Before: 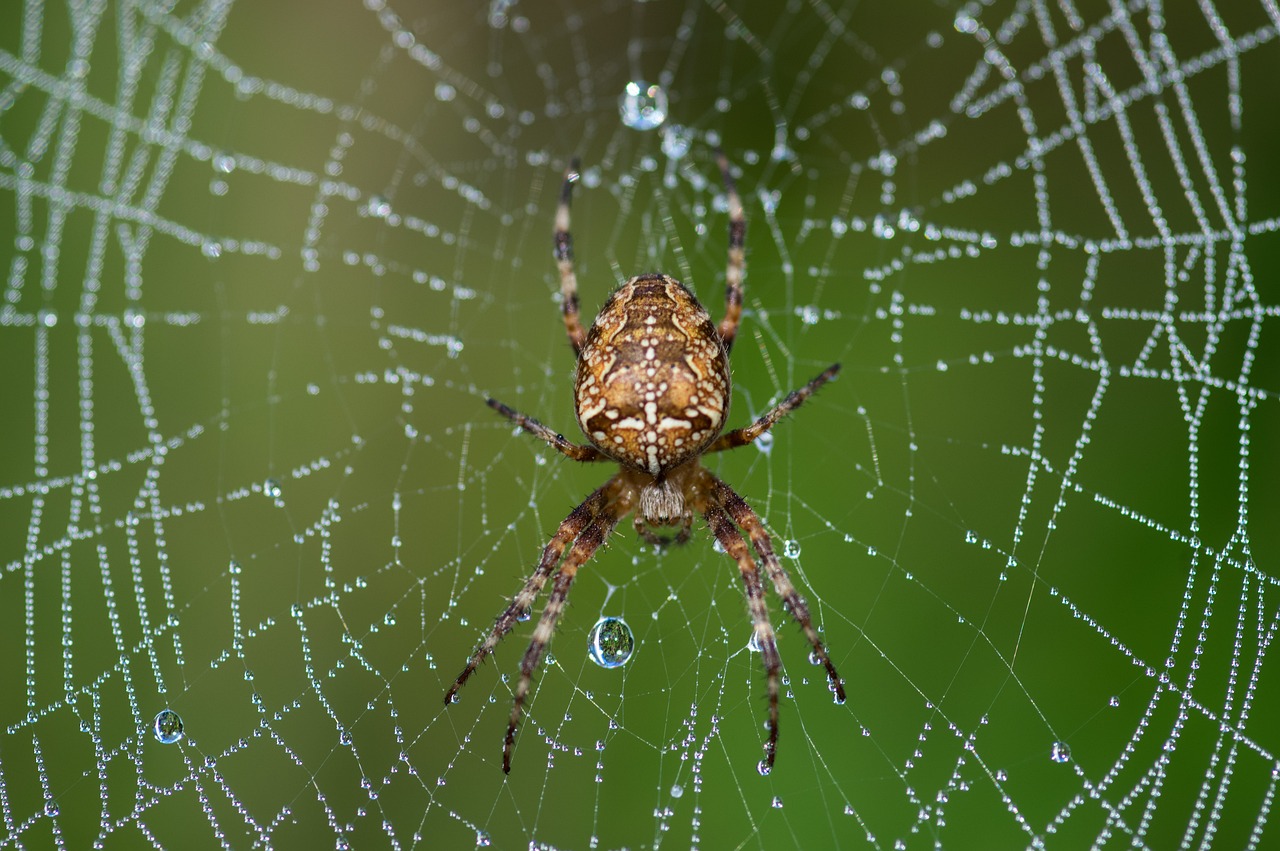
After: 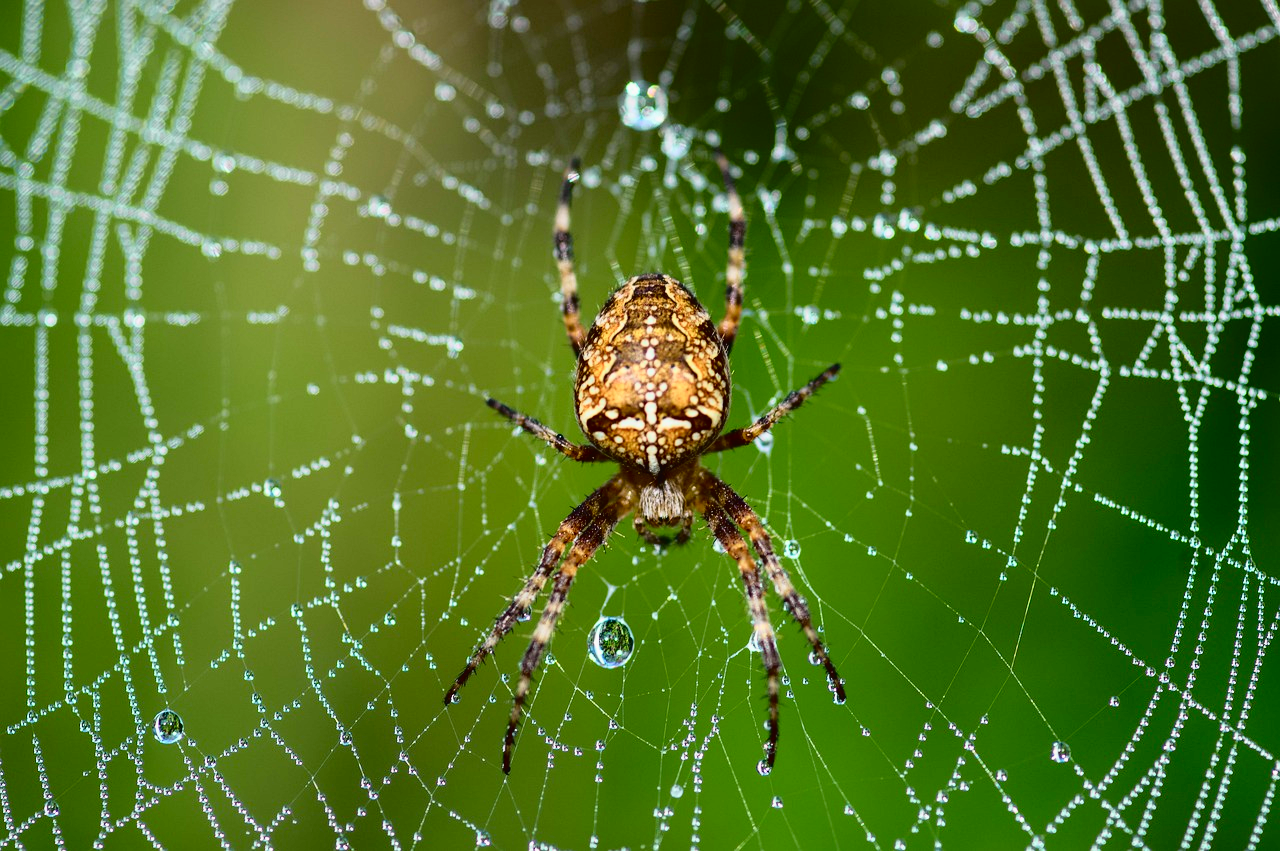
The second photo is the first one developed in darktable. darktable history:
tone curve: curves: ch0 [(0, 0.022) (0.177, 0.086) (0.392, 0.438) (0.704, 0.844) (0.858, 0.938) (1, 0.981)]; ch1 [(0, 0) (0.402, 0.36) (0.476, 0.456) (0.498, 0.497) (0.518, 0.521) (0.58, 0.598) (0.619, 0.65) (0.692, 0.737) (1, 1)]; ch2 [(0, 0) (0.415, 0.438) (0.483, 0.499) (0.503, 0.503) (0.526, 0.532) (0.563, 0.604) (0.626, 0.697) (0.699, 0.753) (0.997, 0.858)], color space Lab, independent channels
